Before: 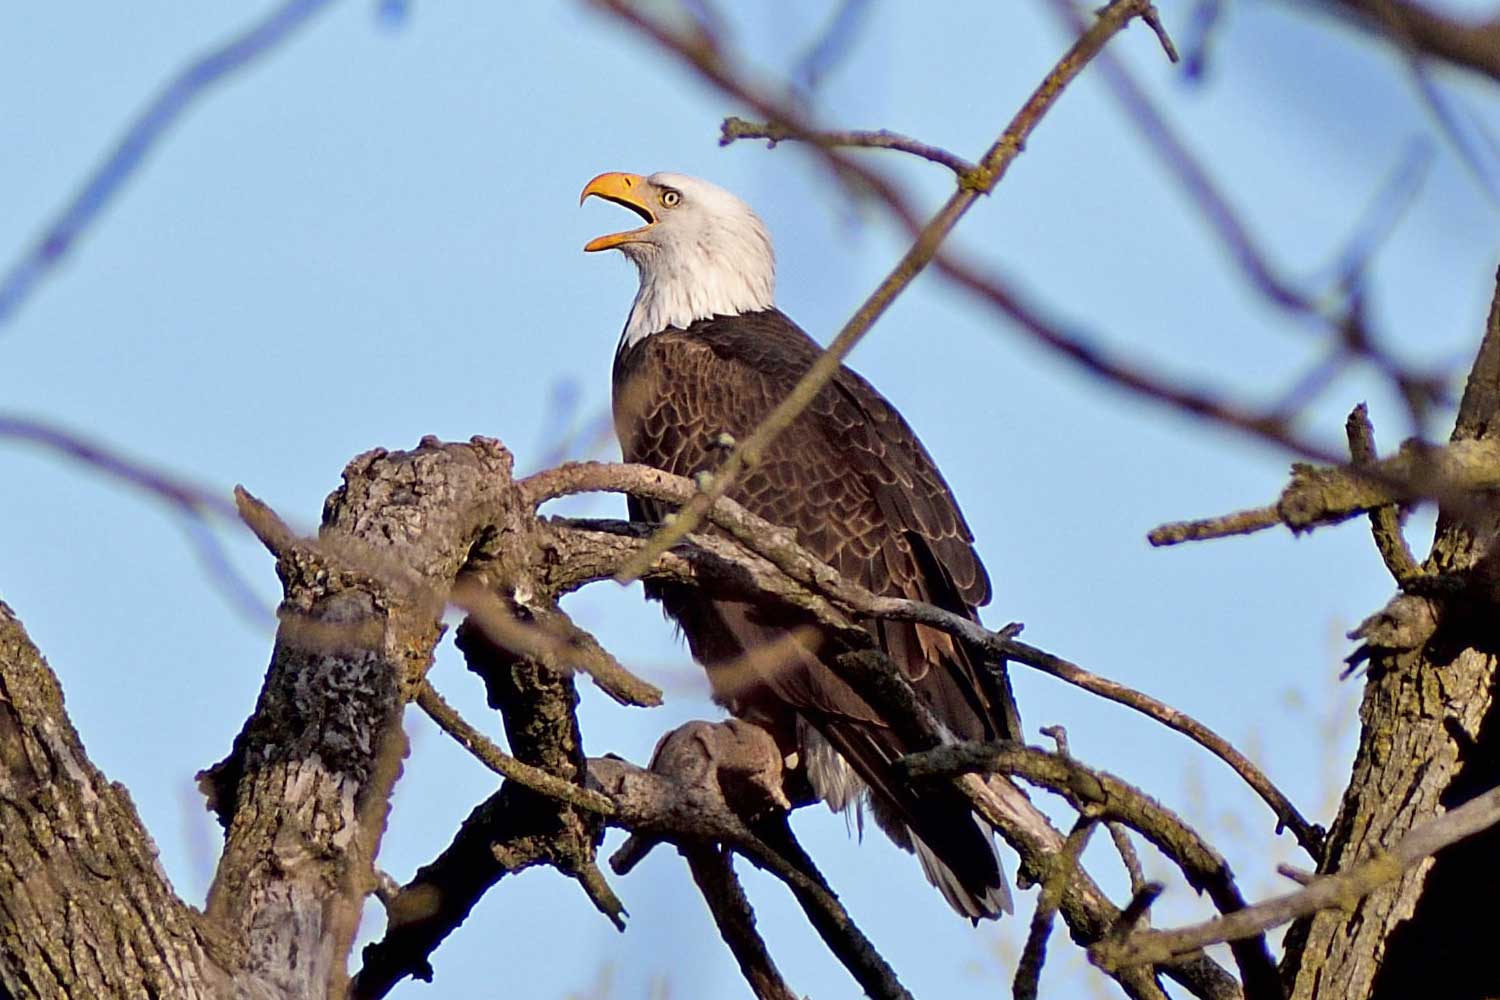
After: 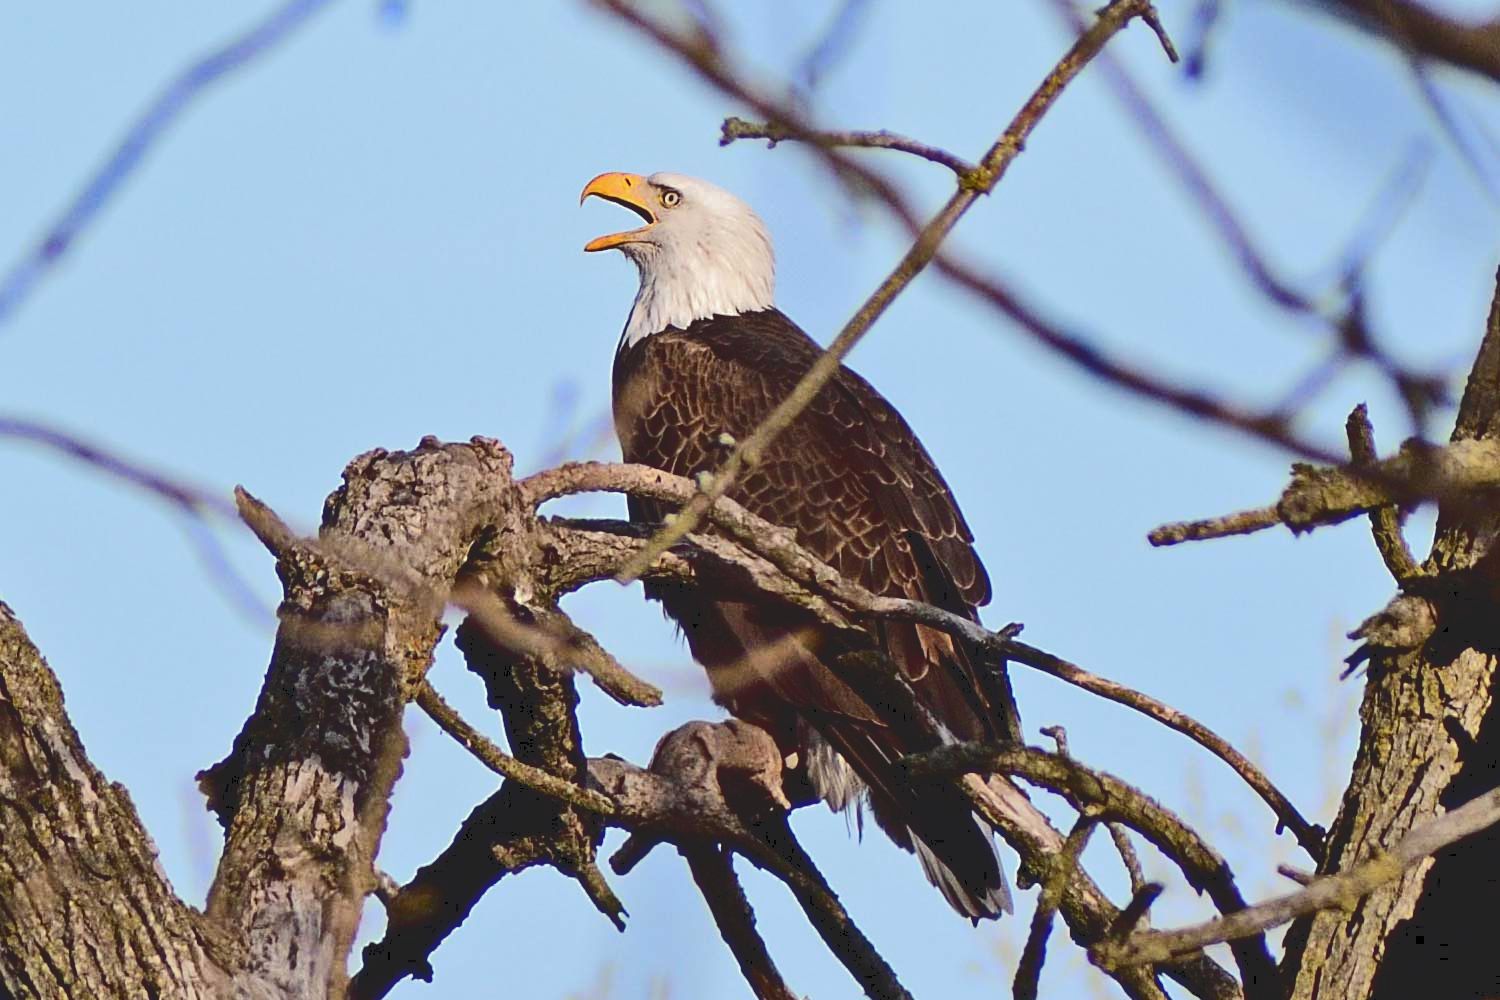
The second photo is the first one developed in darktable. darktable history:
tone curve: curves: ch0 [(0, 0) (0.003, 0.132) (0.011, 0.136) (0.025, 0.14) (0.044, 0.147) (0.069, 0.149) (0.1, 0.156) (0.136, 0.163) (0.177, 0.177) (0.224, 0.2) (0.277, 0.251) (0.335, 0.311) (0.399, 0.387) (0.468, 0.487) (0.543, 0.585) (0.623, 0.675) (0.709, 0.742) (0.801, 0.81) (0.898, 0.867) (1, 1)], color space Lab, independent channels, preserve colors none
